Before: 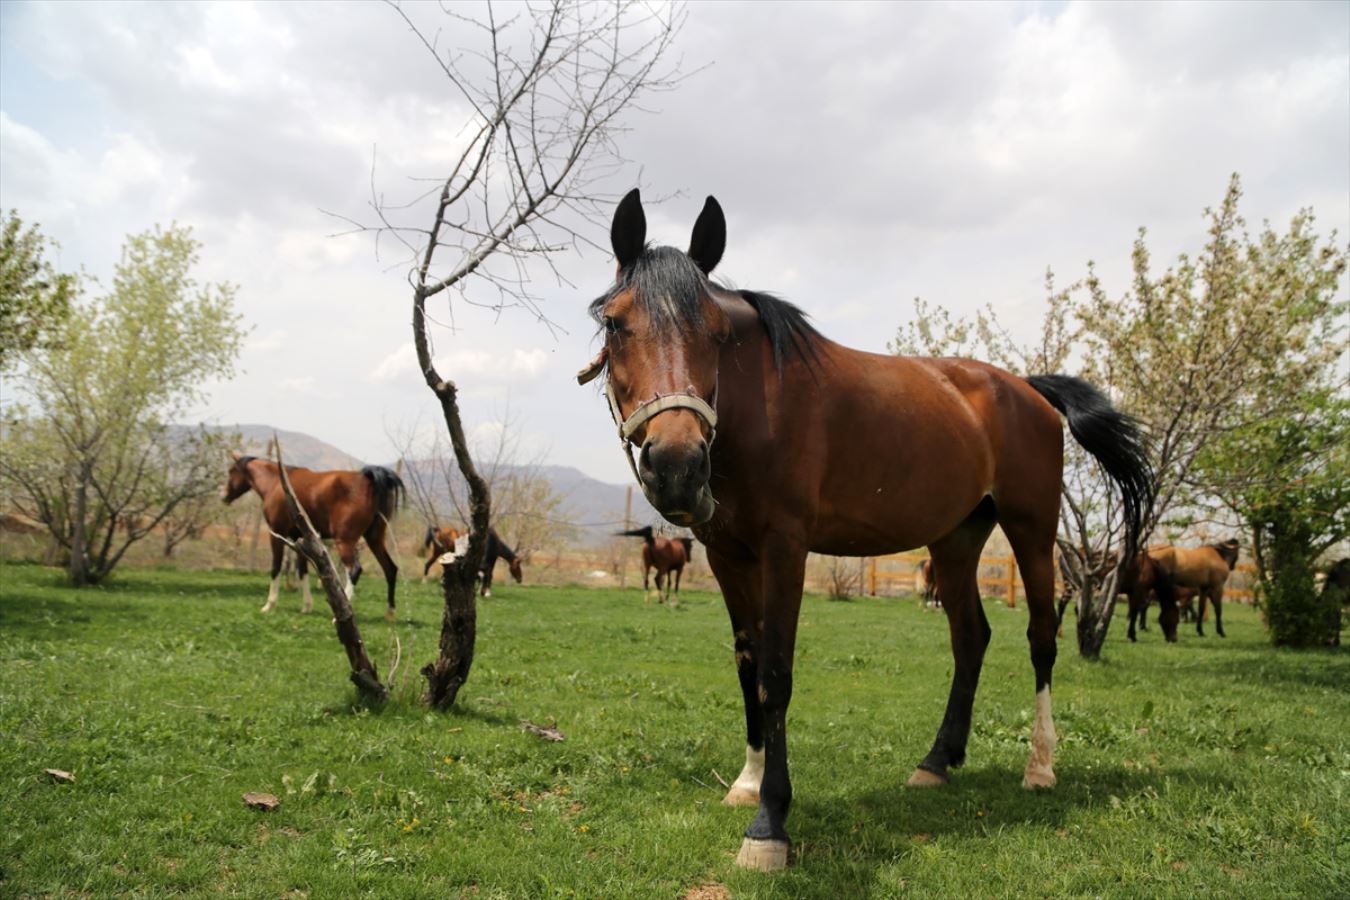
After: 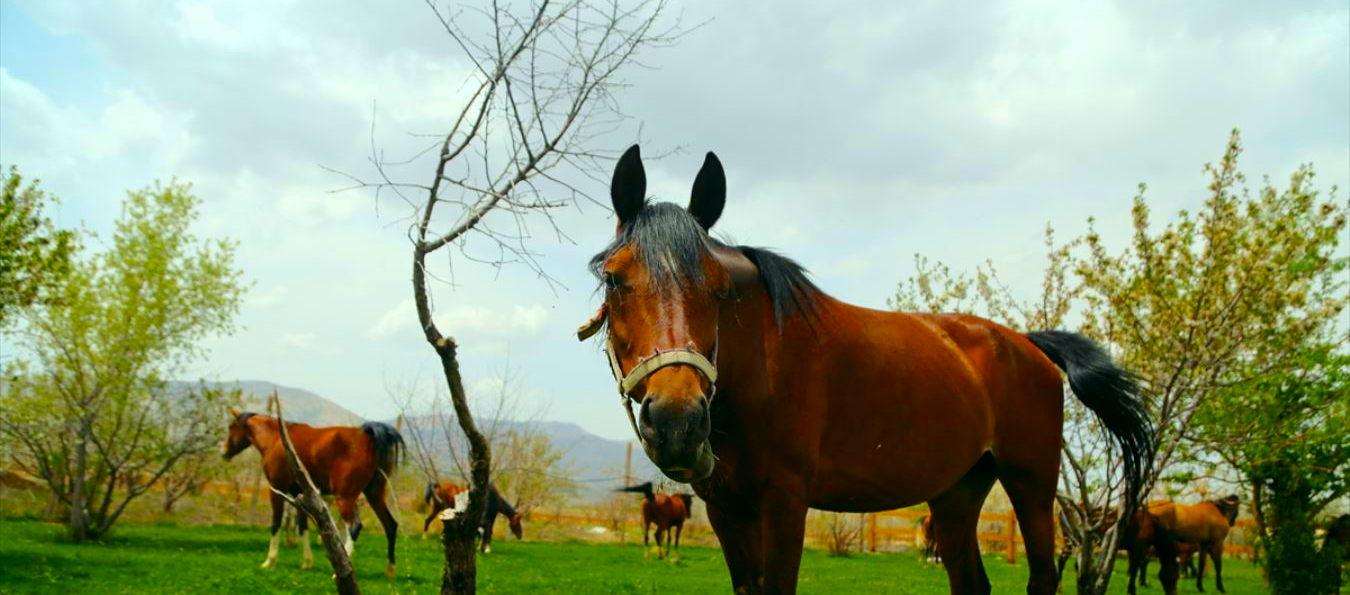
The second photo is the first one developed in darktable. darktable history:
crop and rotate: top 4.916%, bottom 28.945%
color balance rgb: perceptual saturation grading › global saturation 25.922%, saturation formula JzAzBz (2021)
color correction: highlights a* -7.6, highlights b* 1.01, shadows a* -3.82, saturation 1.42
